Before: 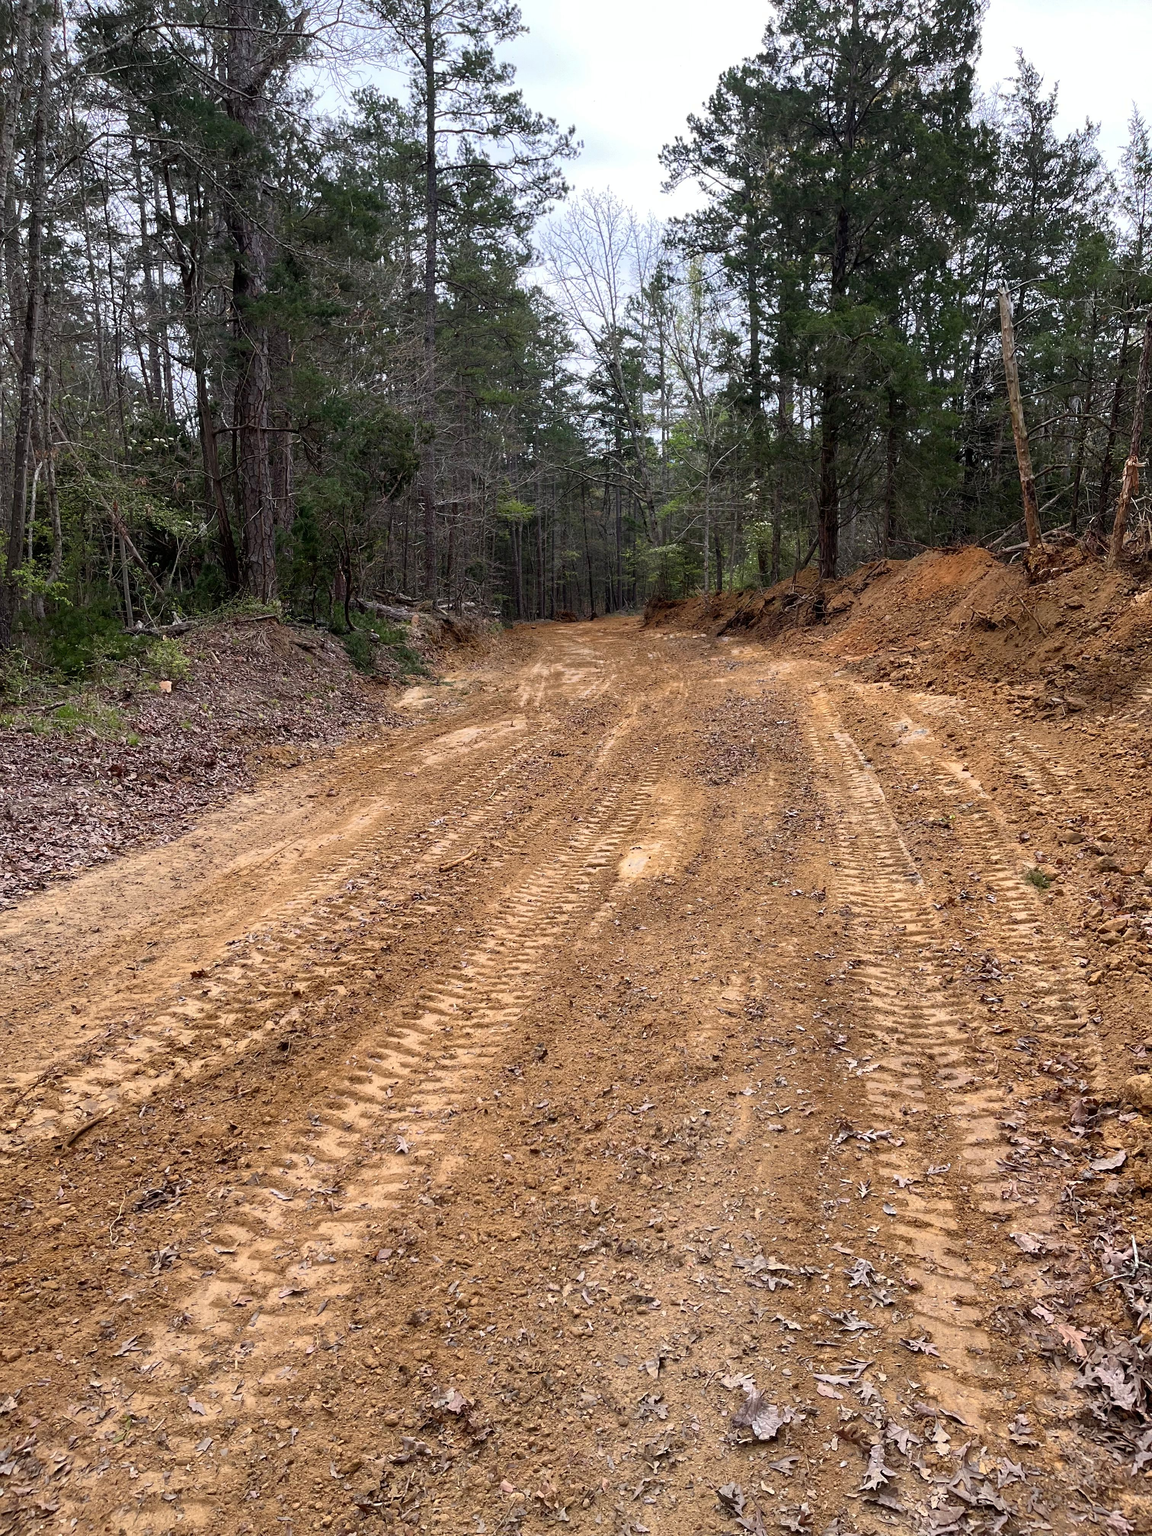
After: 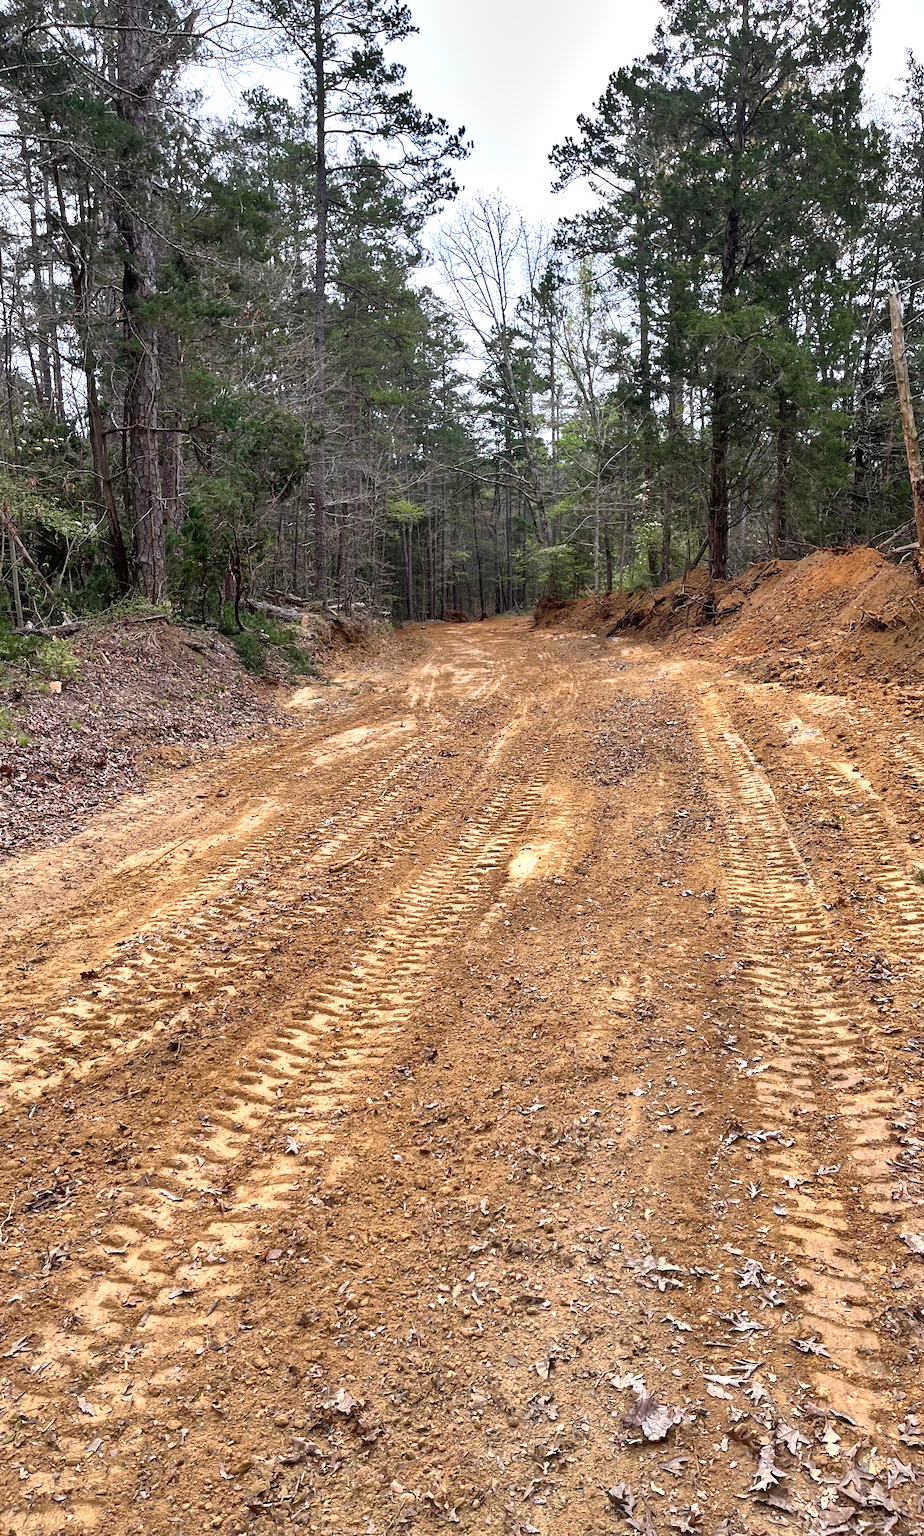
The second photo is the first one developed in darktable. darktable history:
crop and rotate: left 9.597%, right 10.195%
shadows and highlights: radius 118.69, shadows 42.21, highlights -61.56, soften with gaussian
exposure: black level correction 0, exposure 0.5 EV, compensate highlight preservation false
